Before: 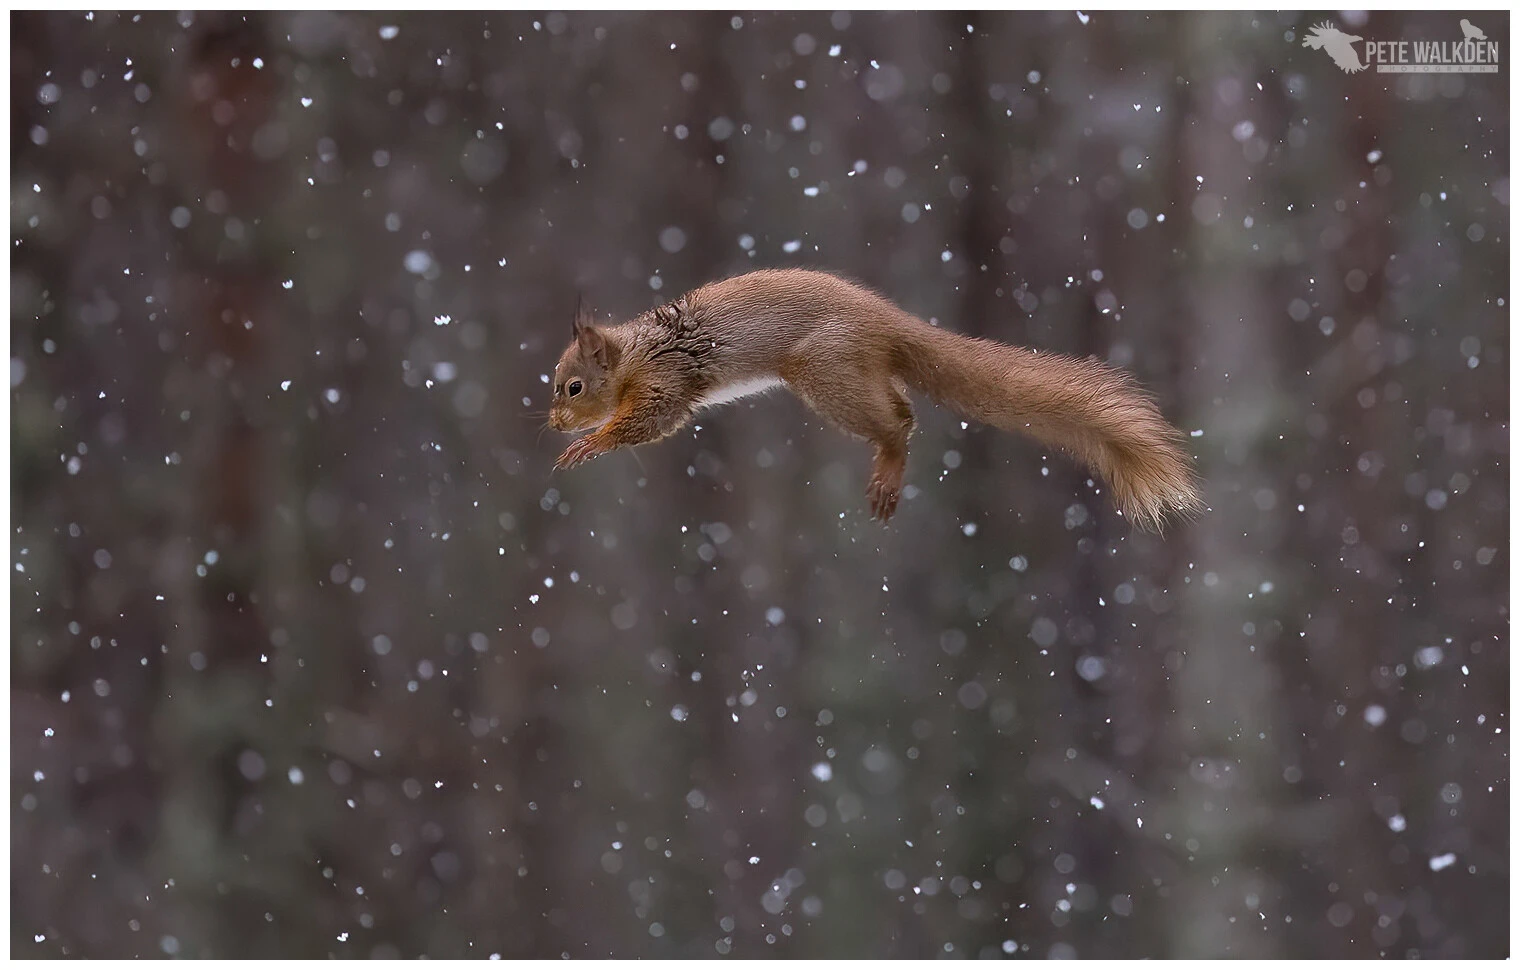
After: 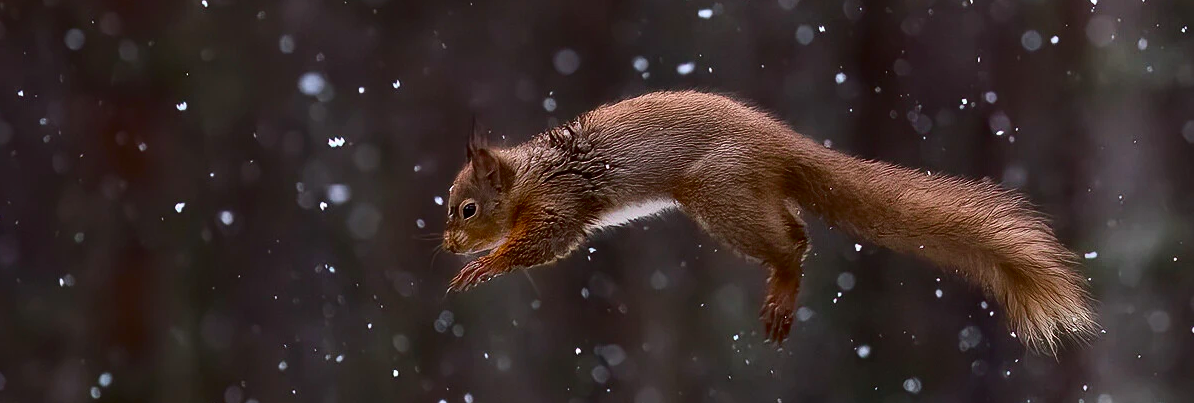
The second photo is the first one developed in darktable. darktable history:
haze removal: compatibility mode true, adaptive false
crop: left 7.036%, top 18.398%, right 14.379%, bottom 40.043%
contrast brightness saturation: contrast 0.21, brightness -0.11, saturation 0.21
color correction: highlights a* 0.003, highlights b* -0.283
bloom: size 13.65%, threshold 98.39%, strength 4.82%
